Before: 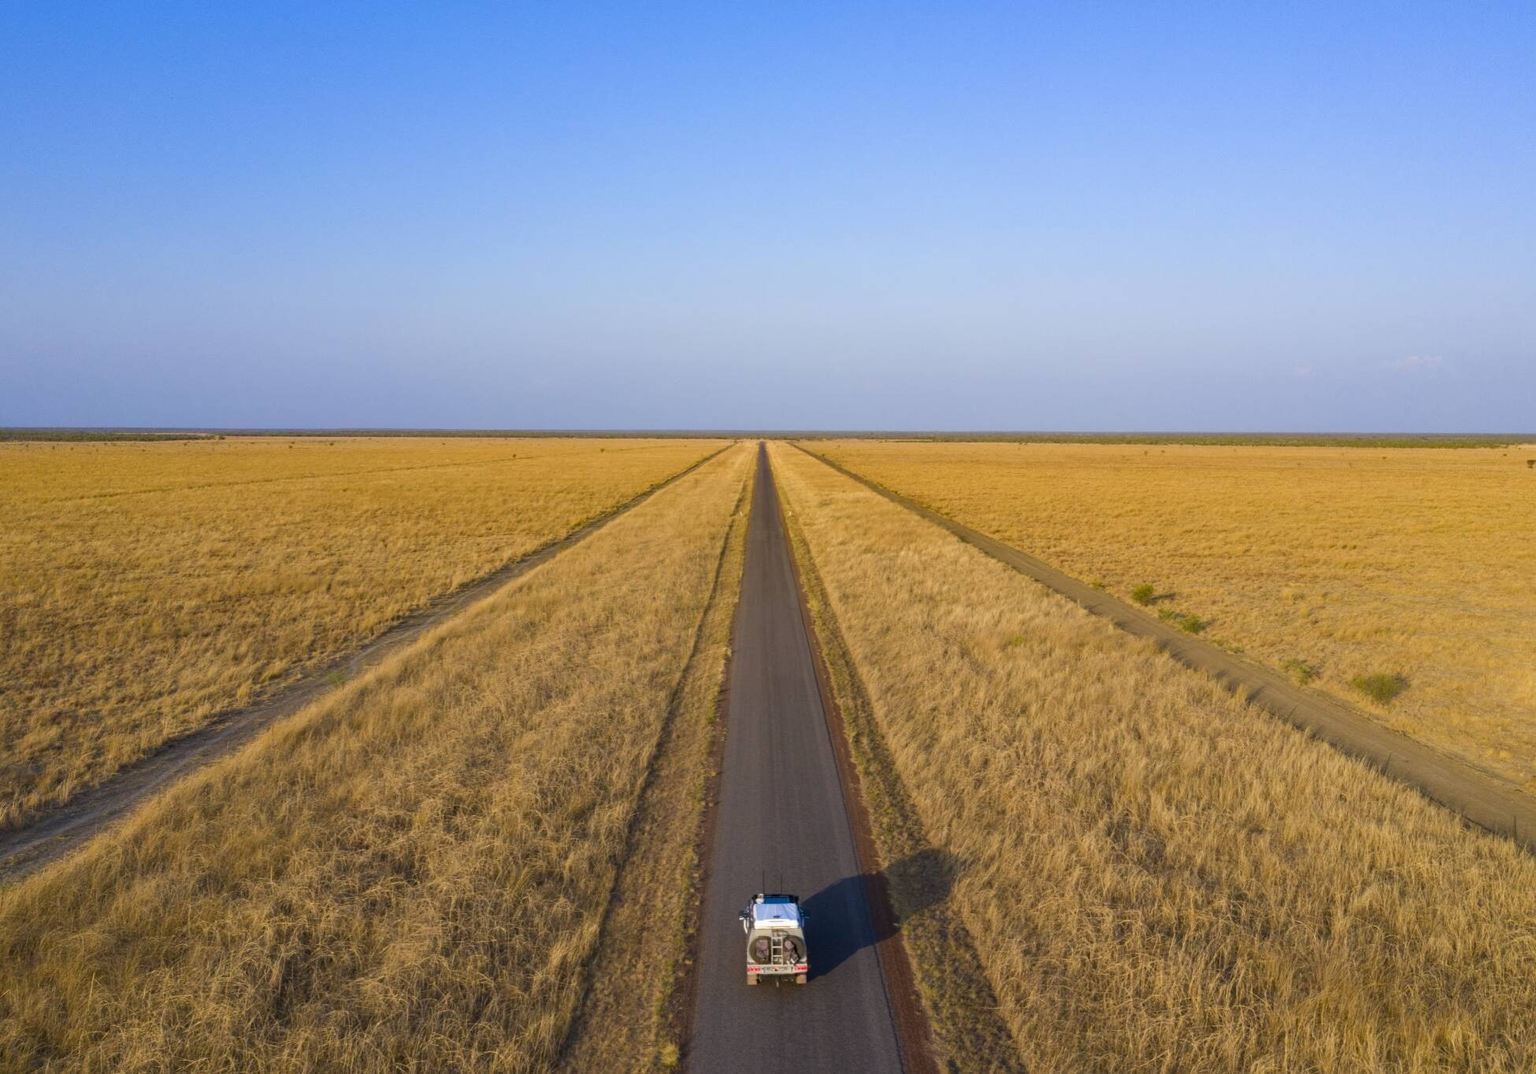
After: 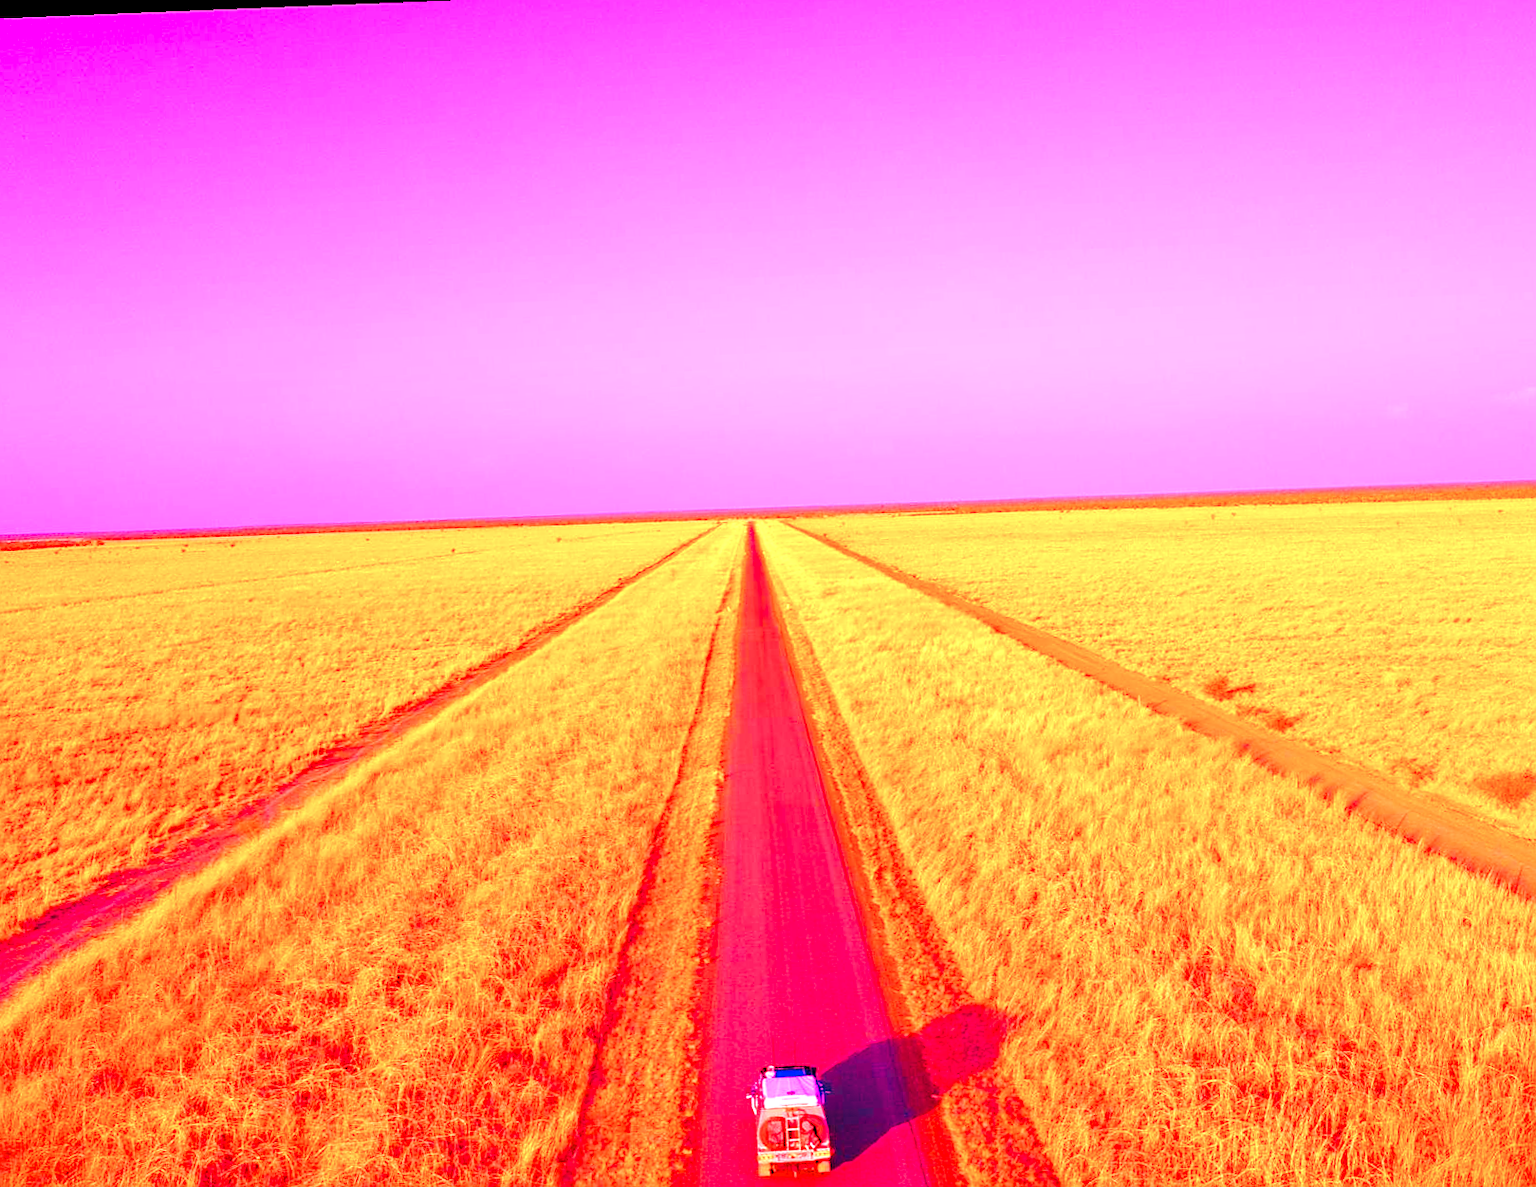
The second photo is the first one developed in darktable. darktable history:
crop: left 9.929%, top 3.475%, right 9.188%, bottom 9.529%
sharpen: radius 1.559, amount 0.373, threshold 1.271
velvia: on, module defaults
color balance rgb: linear chroma grading › global chroma 33.4%
rotate and perspective: rotation -2.29°, automatic cropping off
white balance: red 4.26, blue 1.802
tone equalizer: -8 EV -0.002 EV, -7 EV 0.005 EV, -6 EV -0.009 EV, -5 EV 0.011 EV, -4 EV -0.012 EV, -3 EV 0.007 EV, -2 EV -0.062 EV, -1 EV -0.293 EV, +0 EV -0.582 EV, smoothing diameter 2%, edges refinement/feathering 20, mask exposure compensation -1.57 EV, filter diffusion 5
